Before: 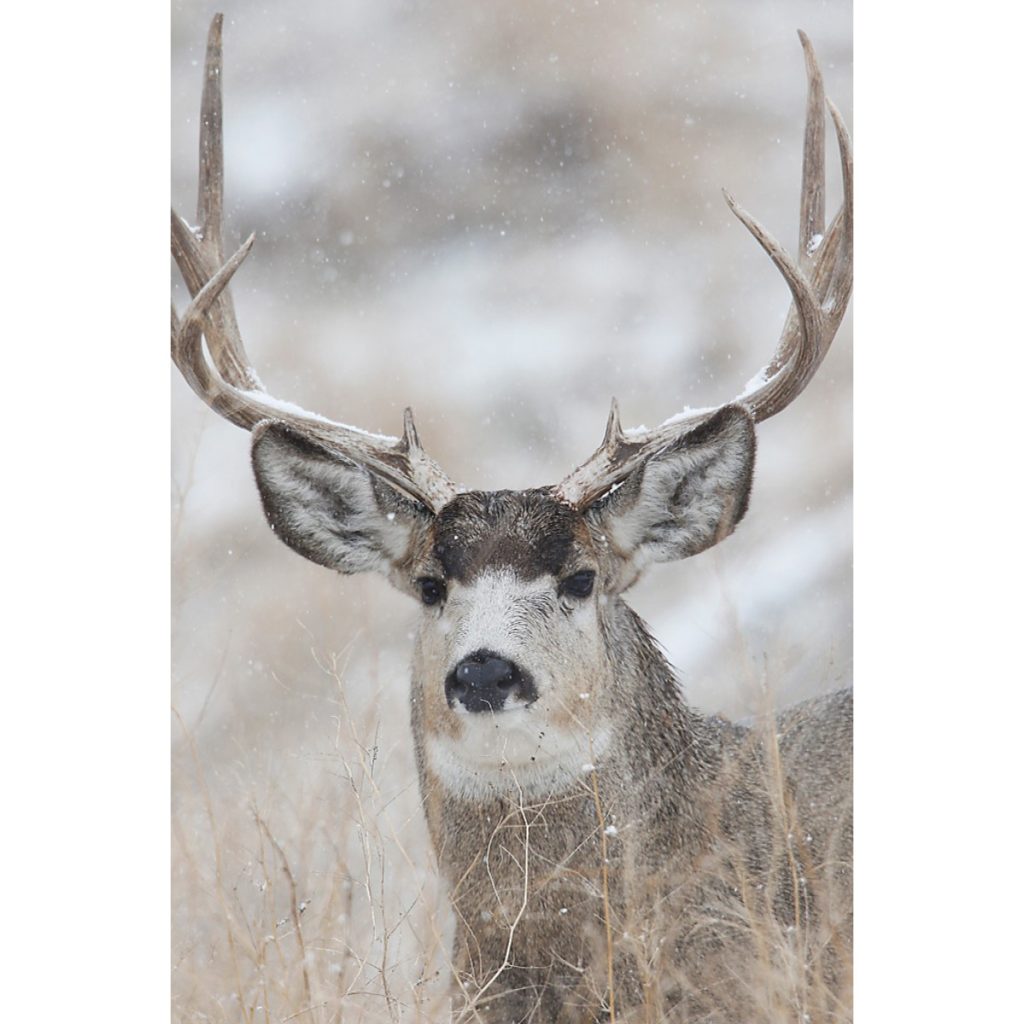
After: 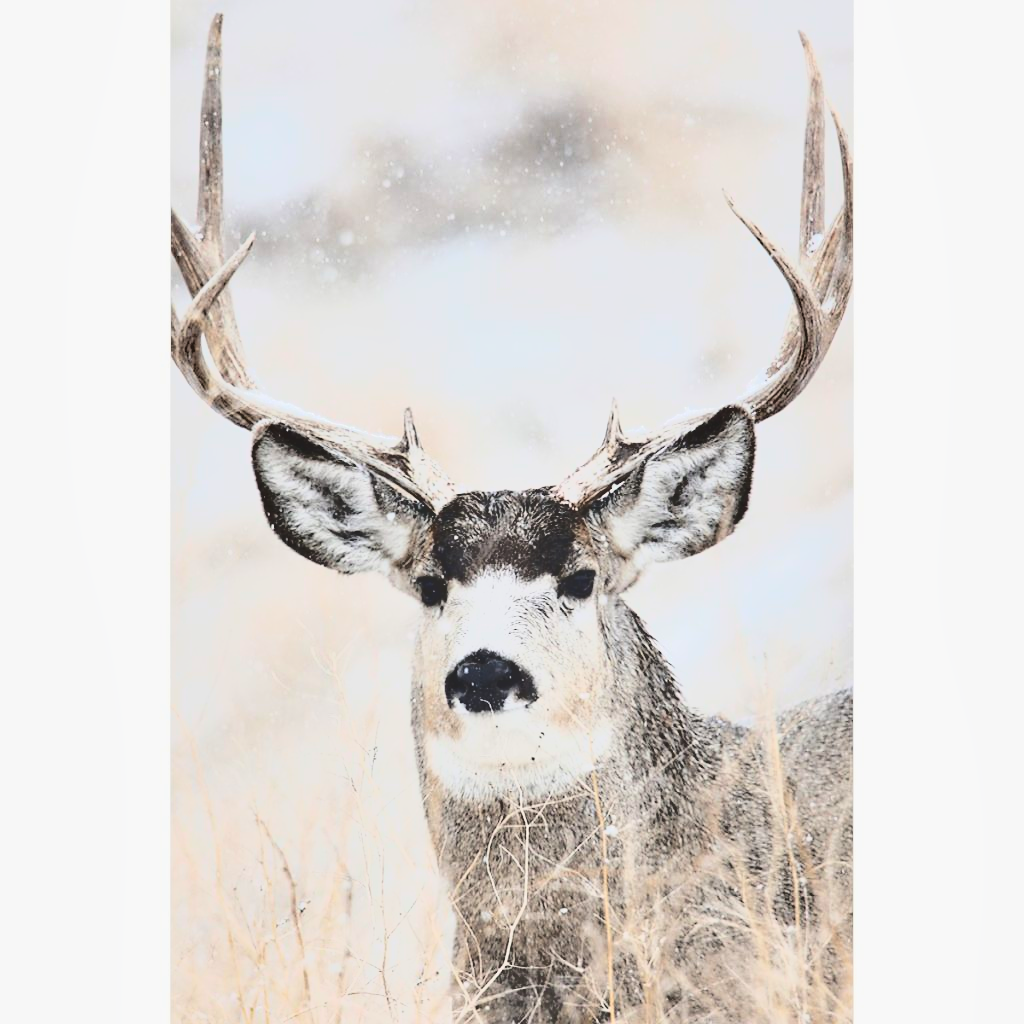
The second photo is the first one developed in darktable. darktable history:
shadows and highlights: shadows 43.39, white point adjustment -1.35, soften with gaussian
tone curve: curves: ch0 [(0, 0) (0.003, 0.279) (0.011, 0.287) (0.025, 0.295) (0.044, 0.304) (0.069, 0.316) (0.1, 0.319) (0.136, 0.316) (0.177, 0.32) (0.224, 0.359) (0.277, 0.421) (0.335, 0.511) (0.399, 0.639) (0.468, 0.734) (0.543, 0.827) (0.623, 0.89) (0.709, 0.944) (0.801, 0.965) (0.898, 0.968) (1, 1)], color space Lab, independent channels, preserve colors none
